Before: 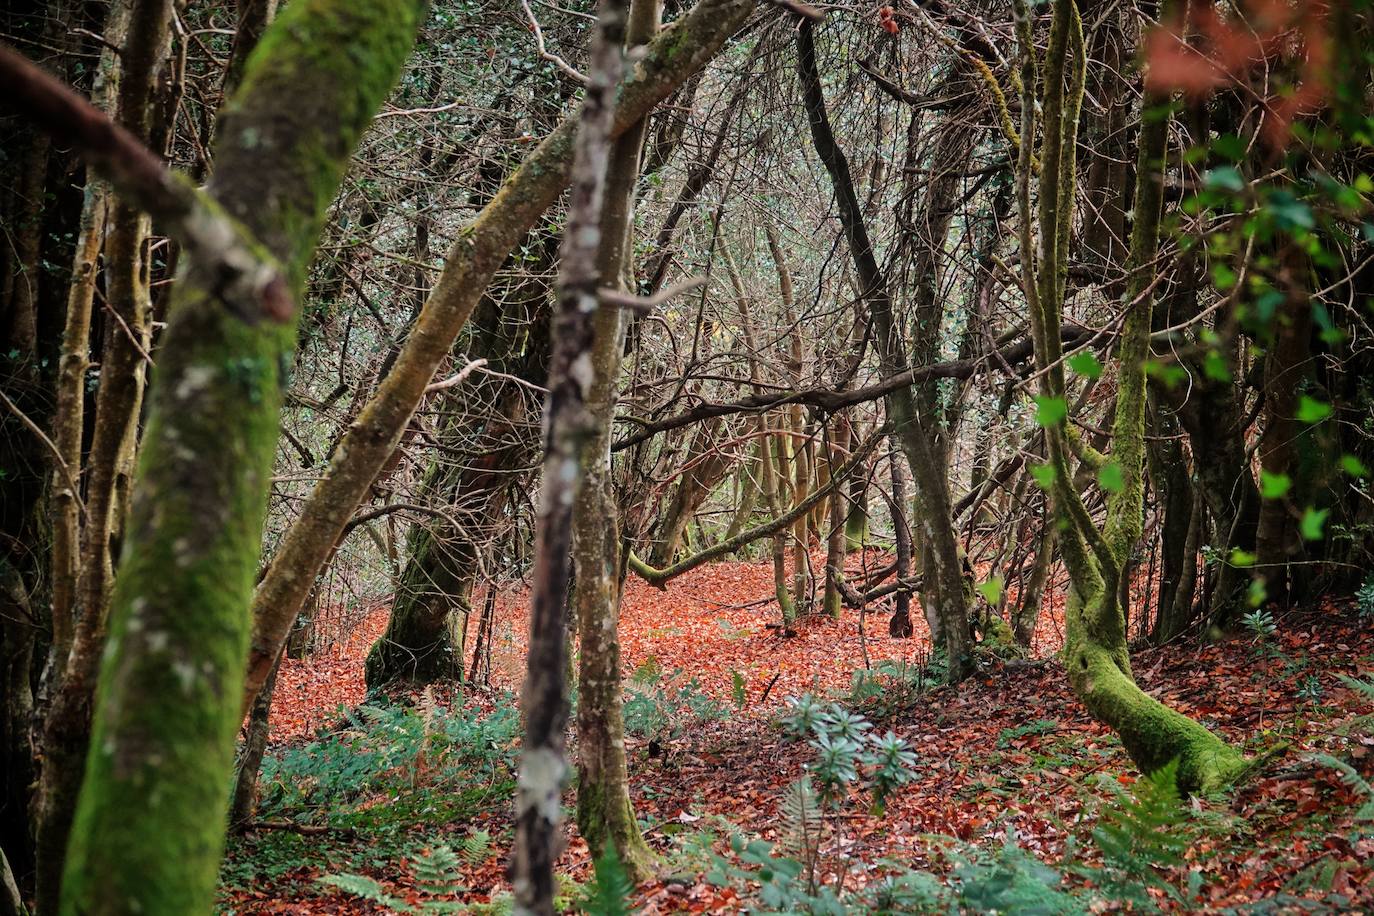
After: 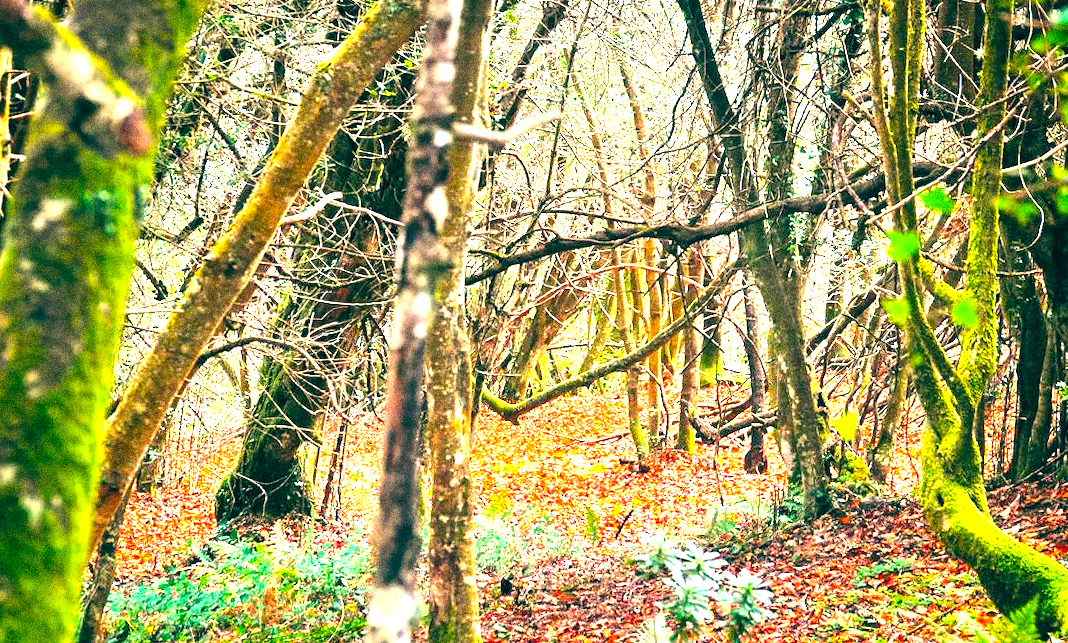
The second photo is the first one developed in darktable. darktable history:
rotate and perspective: rotation 0.226°, lens shift (vertical) -0.042, crop left 0.023, crop right 0.982, crop top 0.006, crop bottom 0.994
color balance: lift [1.005, 0.99, 1.007, 1.01], gamma [1, 0.979, 1.011, 1.021], gain [0.923, 1.098, 1.025, 0.902], input saturation 90.45%, contrast 7.73%, output saturation 105.91%
exposure: black level correction 0.001, exposure 2 EV, compensate highlight preservation false
crop: left 9.712%, top 16.928%, right 10.845%, bottom 12.332%
color balance rgb: perceptual saturation grading › global saturation 36%, perceptual brilliance grading › global brilliance 10%, global vibrance 20%
grain: coarseness 10.62 ISO, strength 55.56%
